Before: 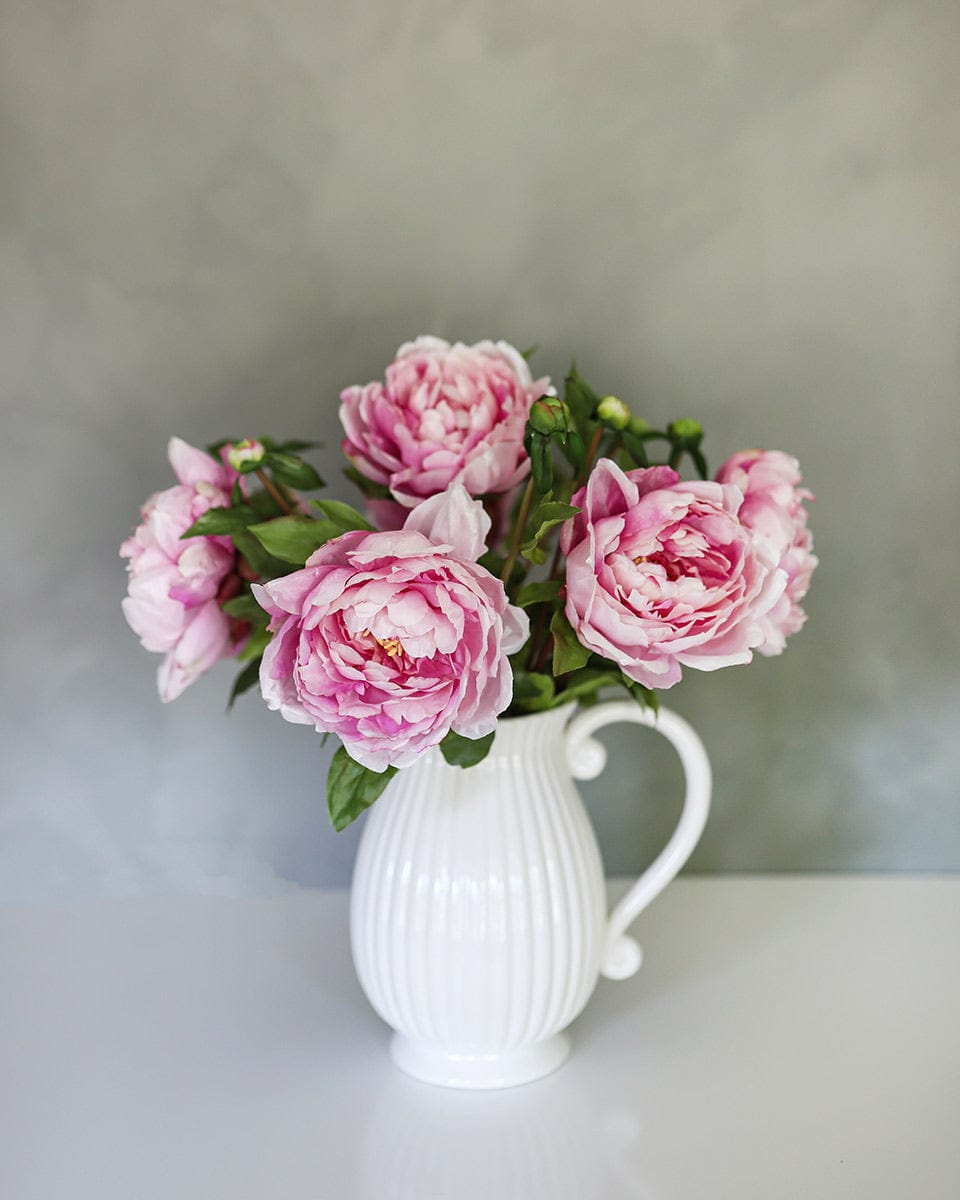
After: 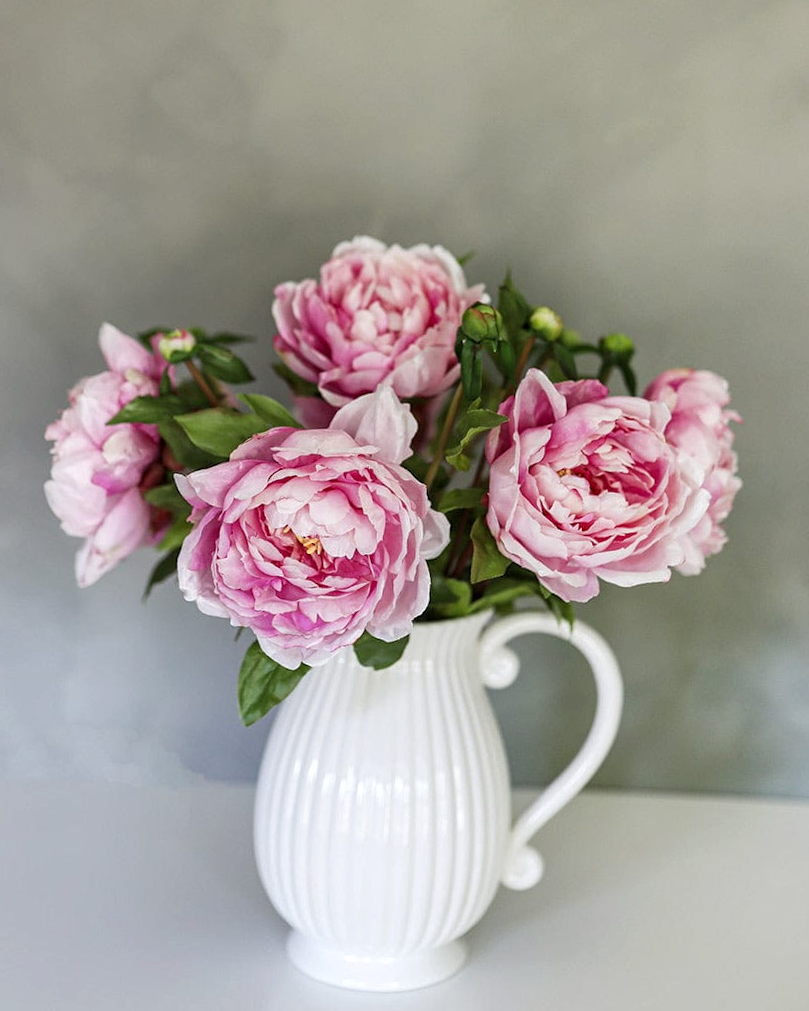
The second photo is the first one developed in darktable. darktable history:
crop and rotate: angle -3.27°, left 5.211%, top 5.211%, right 4.607%, bottom 4.607%
local contrast: highlights 100%, shadows 100%, detail 120%, midtone range 0.2
